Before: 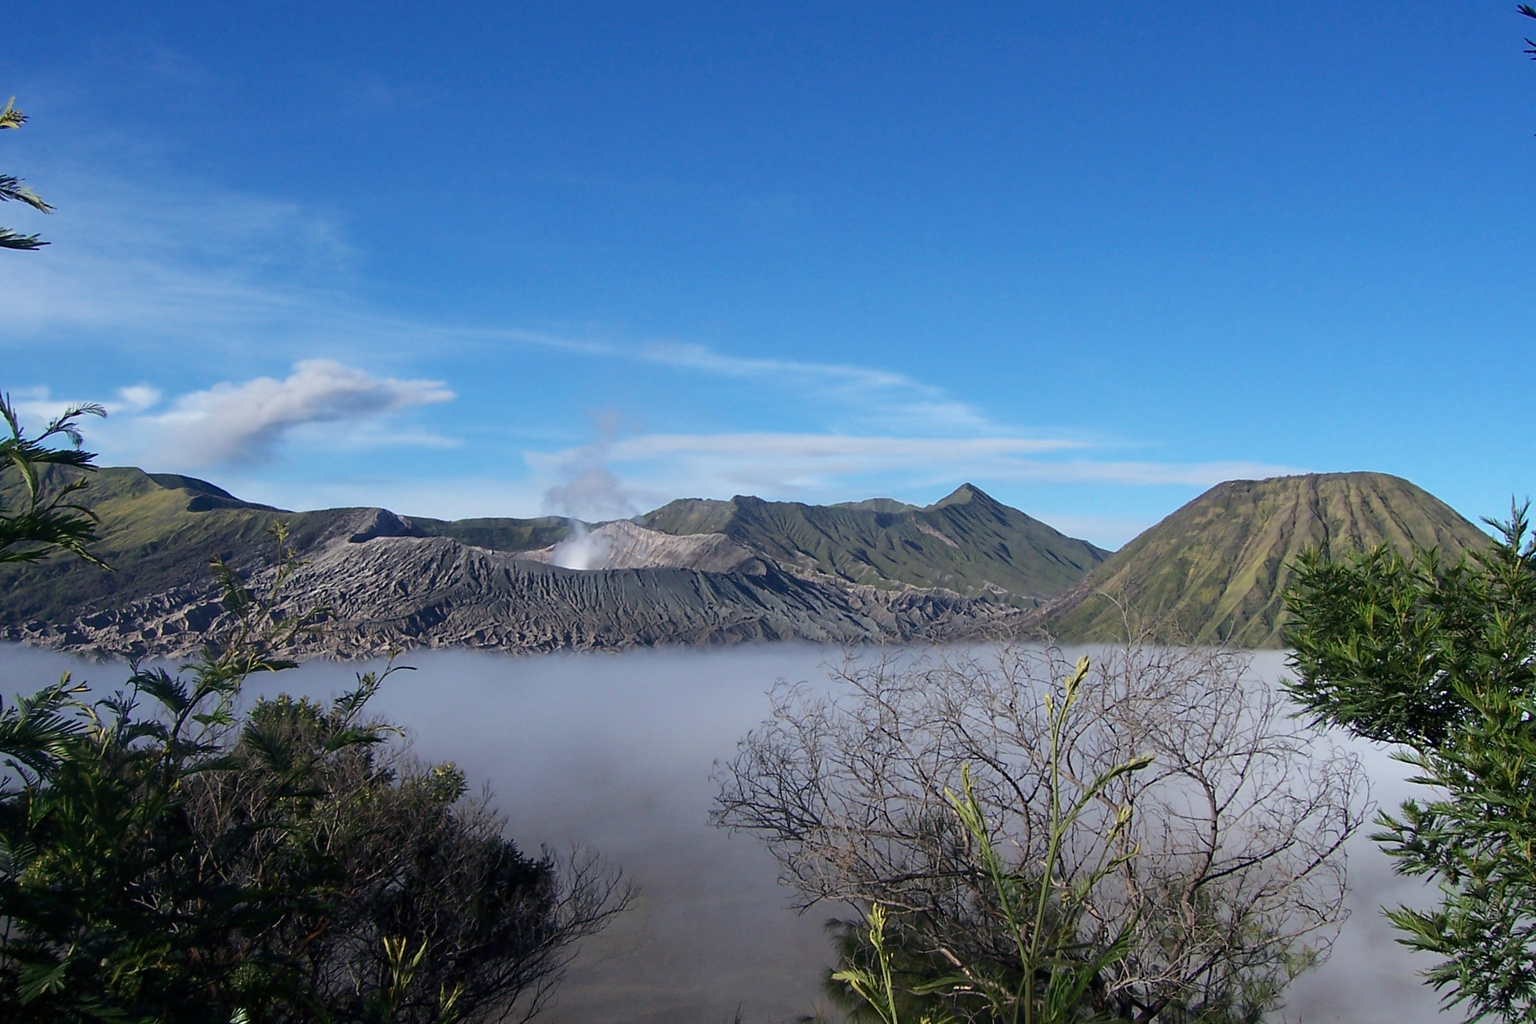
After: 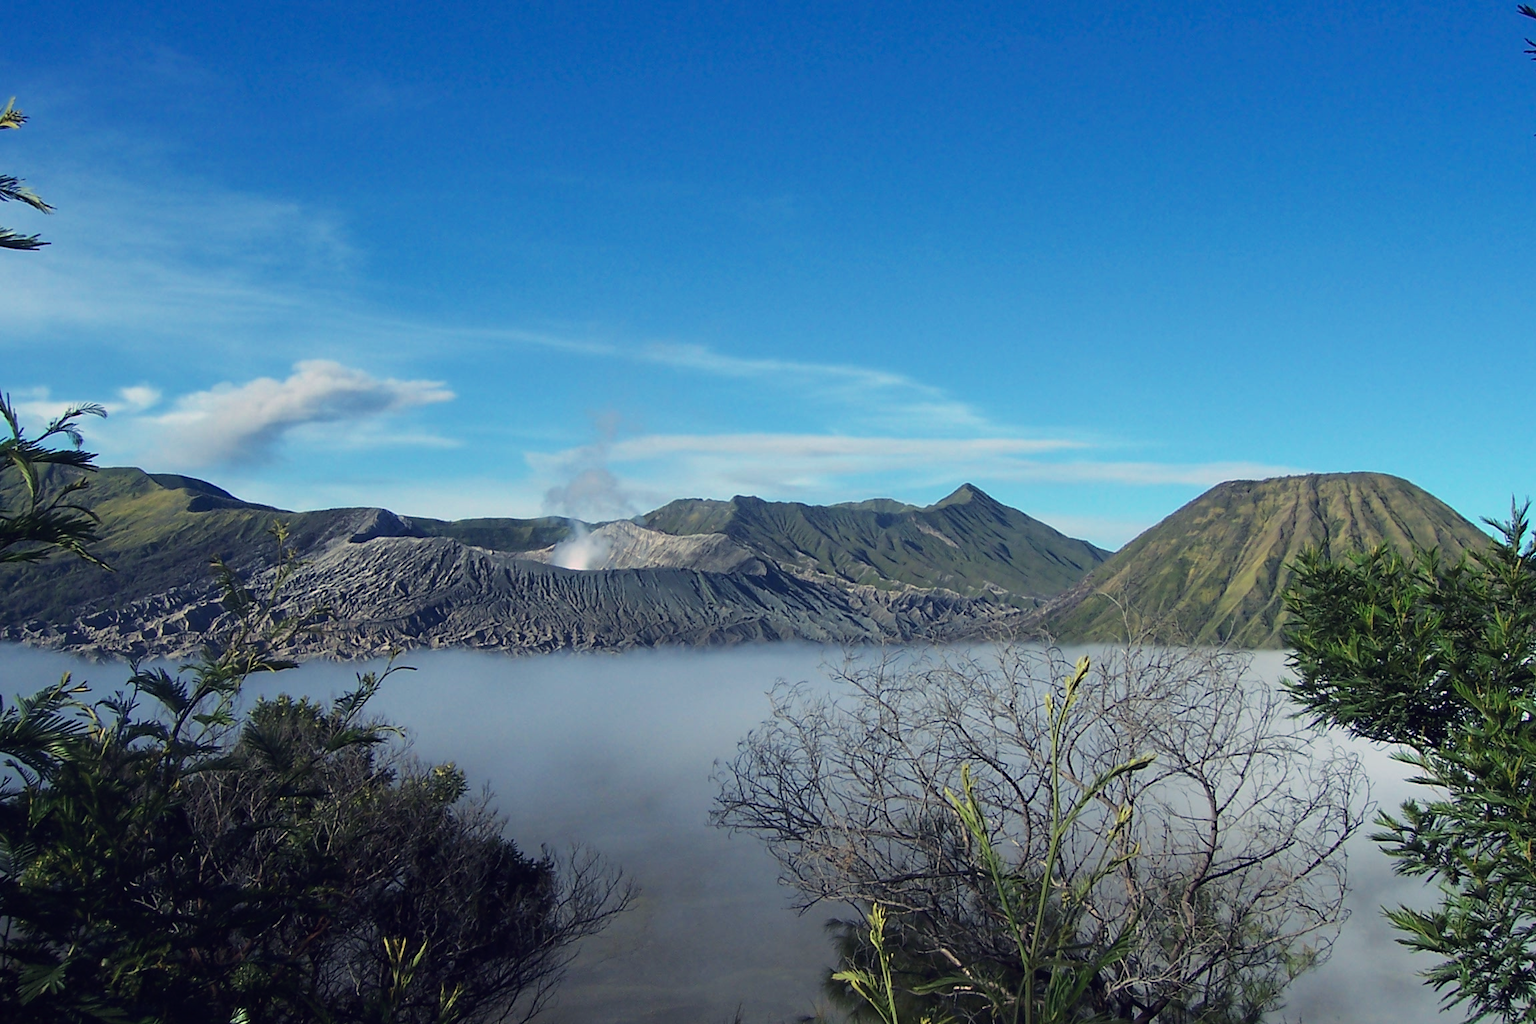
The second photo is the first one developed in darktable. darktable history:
tone curve: curves: ch0 [(0, 0) (0.003, 0.014) (0.011, 0.019) (0.025, 0.029) (0.044, 0.047) (0.069, 0.071) (0.1, 0.101) (0.136, 0.131) (0.177, 0.166) (0.224, 0.212) (0.277, 0.263) (0.335, 0.32) (0.399, 0.387) (0.468, 0.459) (0.543, 0.541) (0.623, 0.626) (0.709, 0.717) (0.801, 0.813) (0.898, 0.909) (1, 1)], preserve colors none
color look up table: target L [99.3, 97.57, 87.43, 87.37, 77.89, 72.48, 73.7, 56.98, 47.12, 10.75, 201.48, 87.12, 83.55, 80.06, 78.56, 68.86, 67.93, 68.64, 58.63, 48.96, 49.22, 41.65, 30.73, 30.12, 15.3, 95.98, 80.08, 68.48, 66.4, 61.97, 56.46, 57.4, 54.98, 50.45, 43.51, 47.54, 36.39, 35.65, 36.6, 32.42, 13.54, 1.608, 96.79, 88.54, 72.41, 69.59, 66.25, 46.19, 29.06], target a [-33.45, -43.03, -72.69, -68.1, -28.44, -24.8, -65.02, -48.41, -19.44, -10.79, 0, 1.55, 7.251, 17.54, 5.428, 43.05, 38.35, 19.14, 3.306, 53.62, 69.84, 63.68, 29.69, 3.442, 36.5, 18.07, 17.98, 25.23, 56.86, -3.195, 78.59, 79.04, 41.8, 0.939, 6.472, 69.97, 51.66, 31.37, 62.83, 33.99, 31.49, 9.013, -41.7, -56.39, -20.64, -40.58, -23.41, -27.04, -1.715], target b [95.02, 38.92, 78.08, 29.07, 59.59, 25.38, 63.71, 33.27, 38.46, 0.582, -0.001, 31.02, 8.893, 12.21, 67.84, 21.77, 64.65, 35.78, 4.503, 36.95, 61.09, 4.288, 36.94, 7.899, 8.988, 3.17, -12.21, -35.08, -33.79, -46.42, -17.84, -48.95, -0.985, -18.4, -48.28, -23.81, -86.33, -77.48, -51.66, -18.96, -42.88, -12.9, 6.267, -3.564, -9.769, -7.686, -35.32, -7.695, -35.12], num patches 49
